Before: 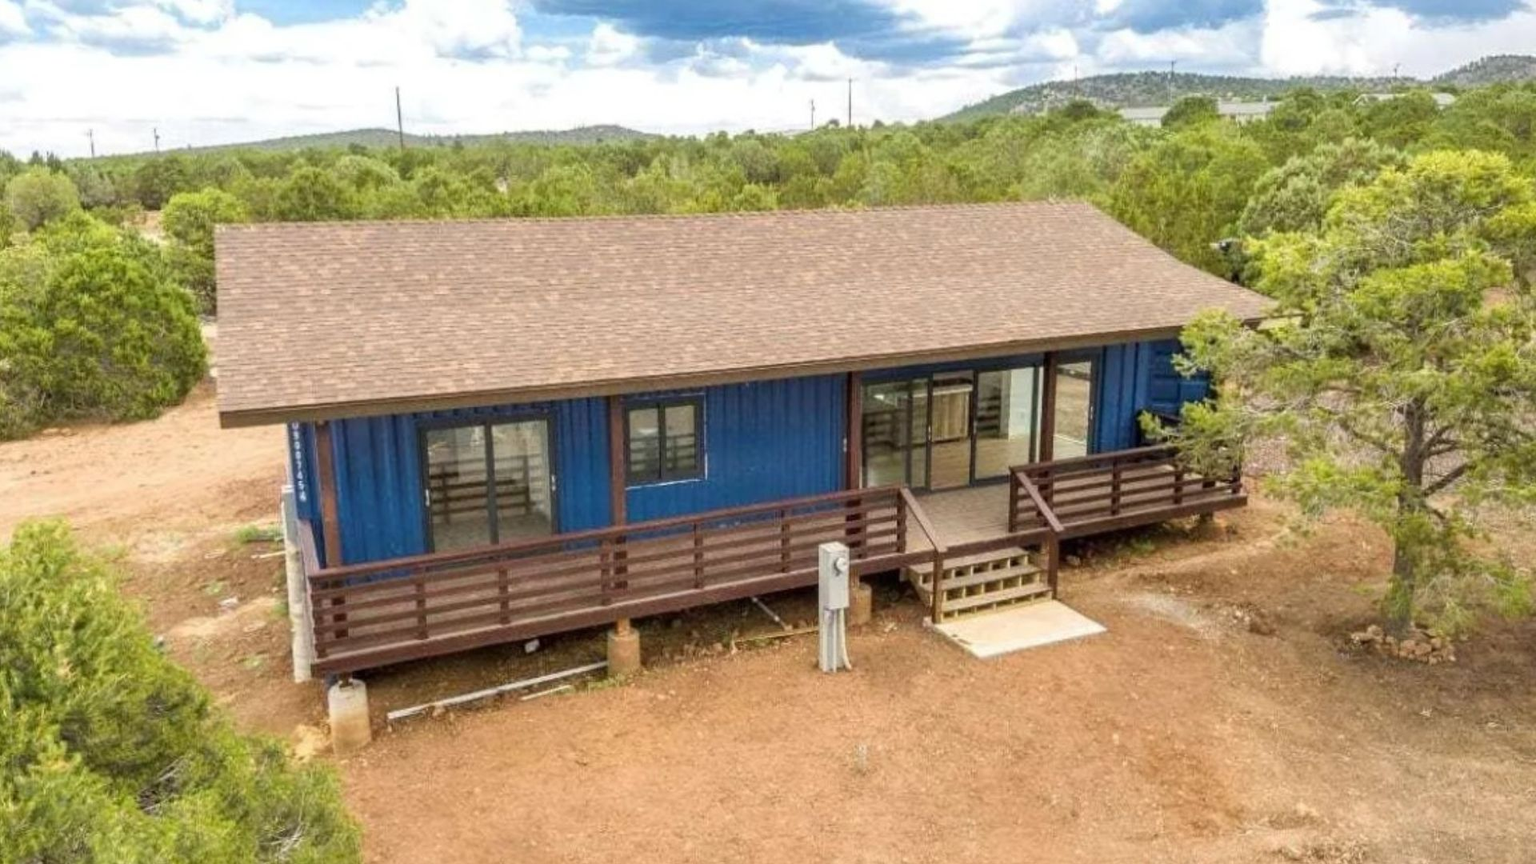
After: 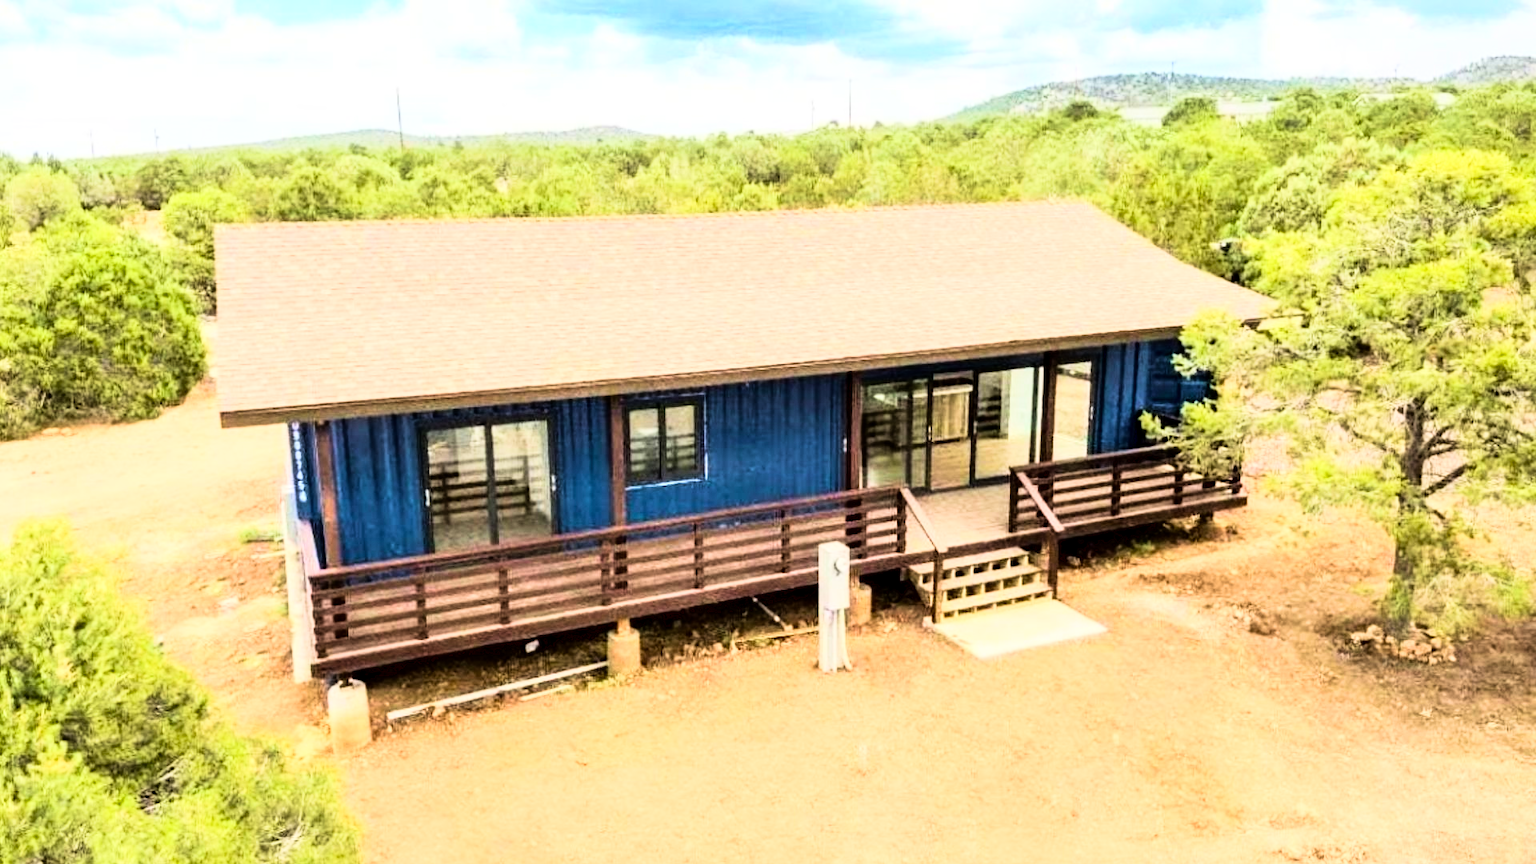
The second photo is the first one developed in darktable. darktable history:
velvia: on, module defaults
exposure: black level correction 0.007, compensate highlight preservation false
rgb curve: curves: ch0 [(0, 0) (0.21, 0.15) (0.24, 0.21) (0.5, 0.75) (0.75, 0.96) (0.89, 0.99) (1, 1)]; ch1 [(0, 0.02) (0.21, 0.13) (0.25, 0.2) (0.5, 0.67) (0.75, 0.9) (0.89, 0.97) (1, 1)]; ch2 [(0, 0.02) (0.21, 0.13) (0.25, 0.2) (0.5, 0.67) (0.75, 0.9) (0.89, 0.97) (1, 1)], compensate middle gray true
